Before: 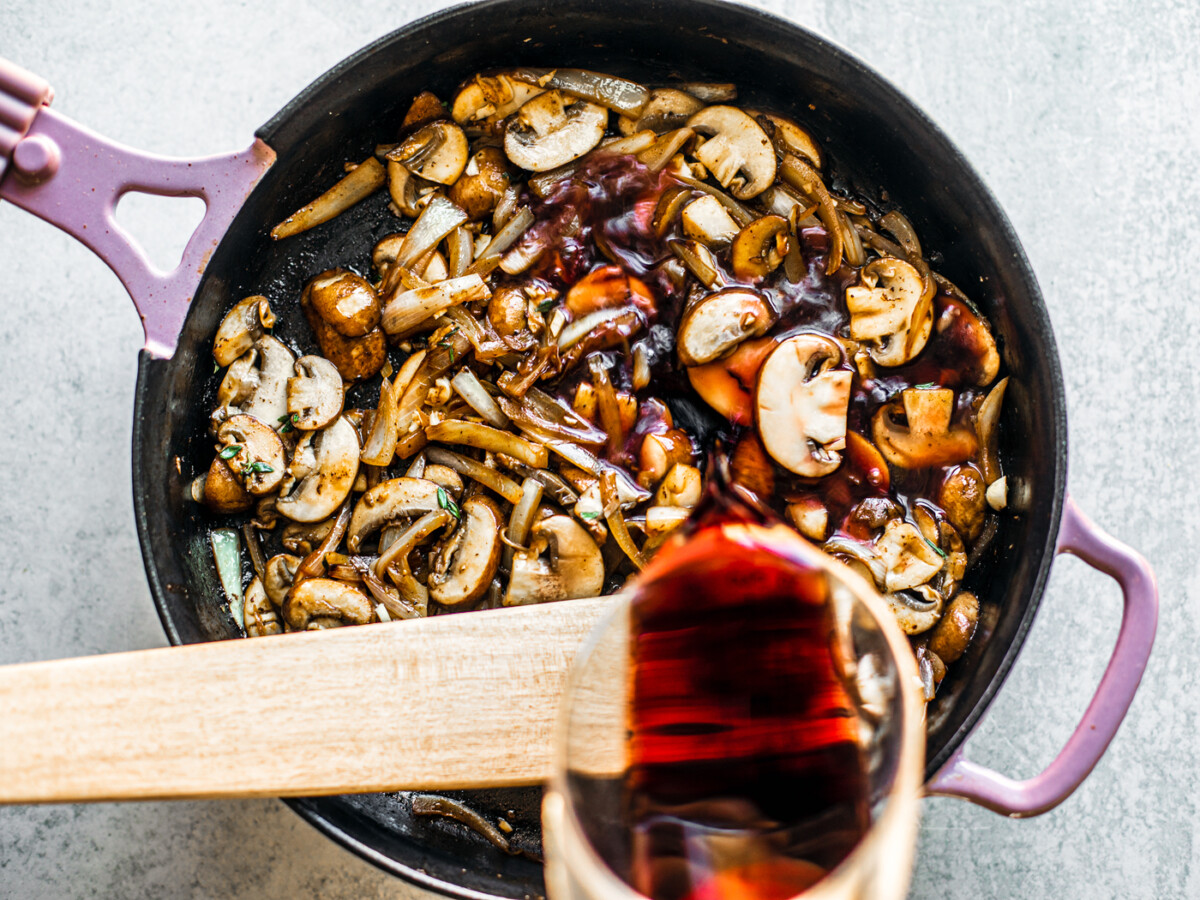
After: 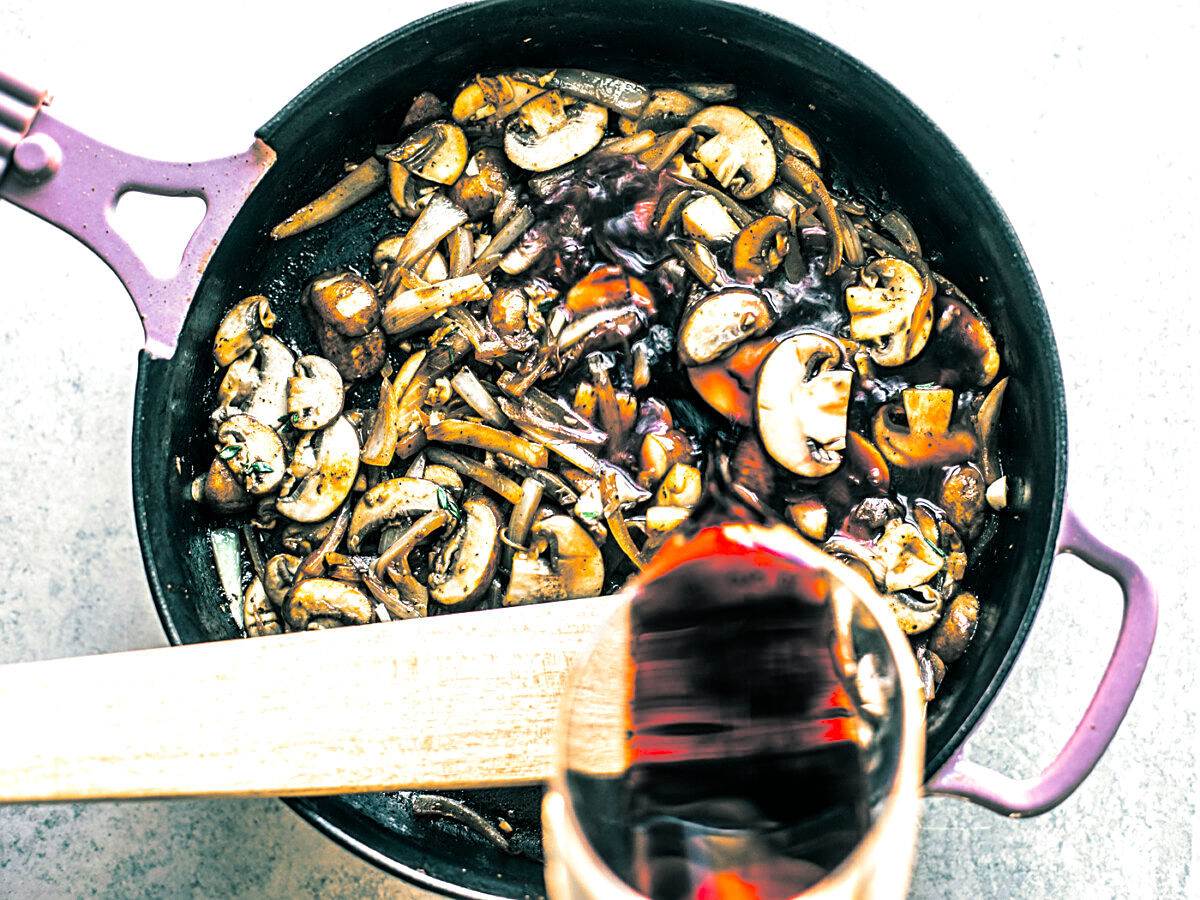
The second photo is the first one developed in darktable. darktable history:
exposure: black level correction 0, exposure 0.3 EV, compensate highlight preservation false
sharpen: radius 1.967
split-toning: shadows › hue 186.43°, highlights › hue 49.29°, compress 30.29%
color balance: contrast 8.5%, output saturation 105%
